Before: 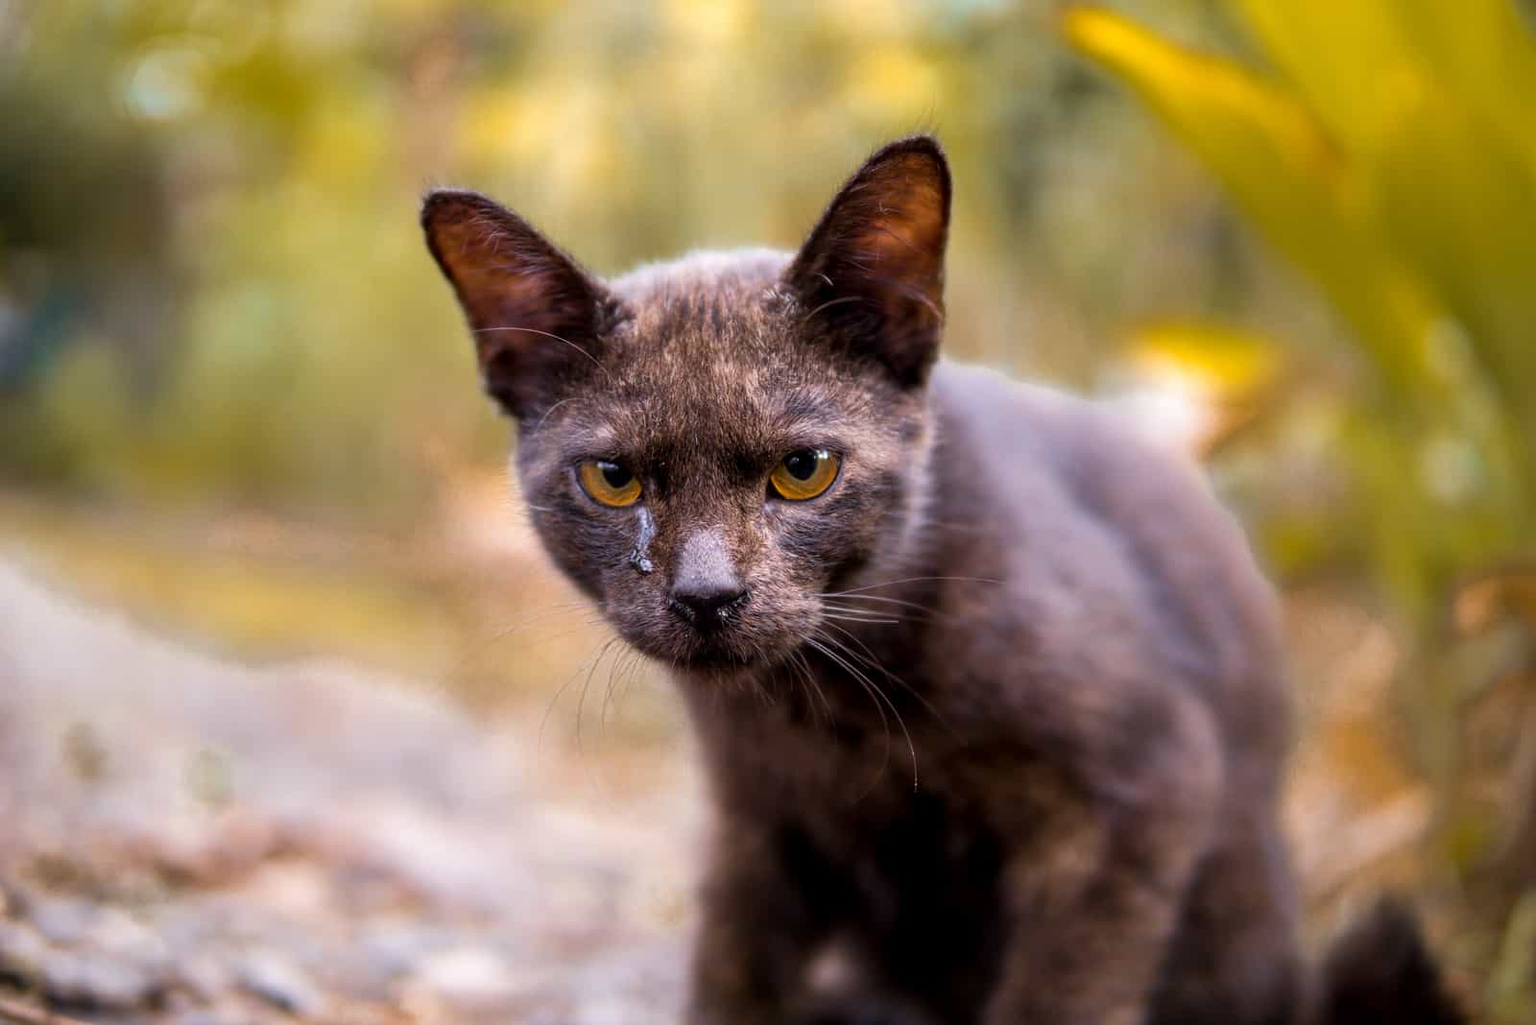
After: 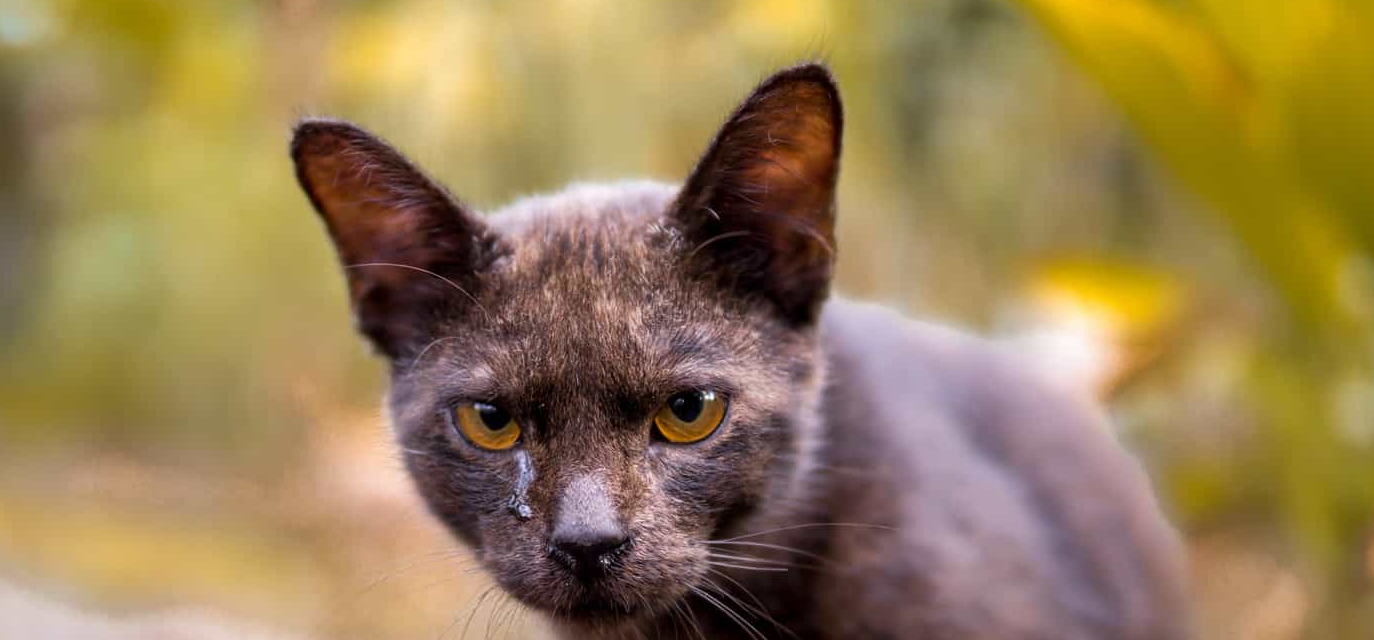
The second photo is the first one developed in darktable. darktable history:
crop and rotate: left 9.255%, top 7.359%, right 4.811%, bottom 32.673%
